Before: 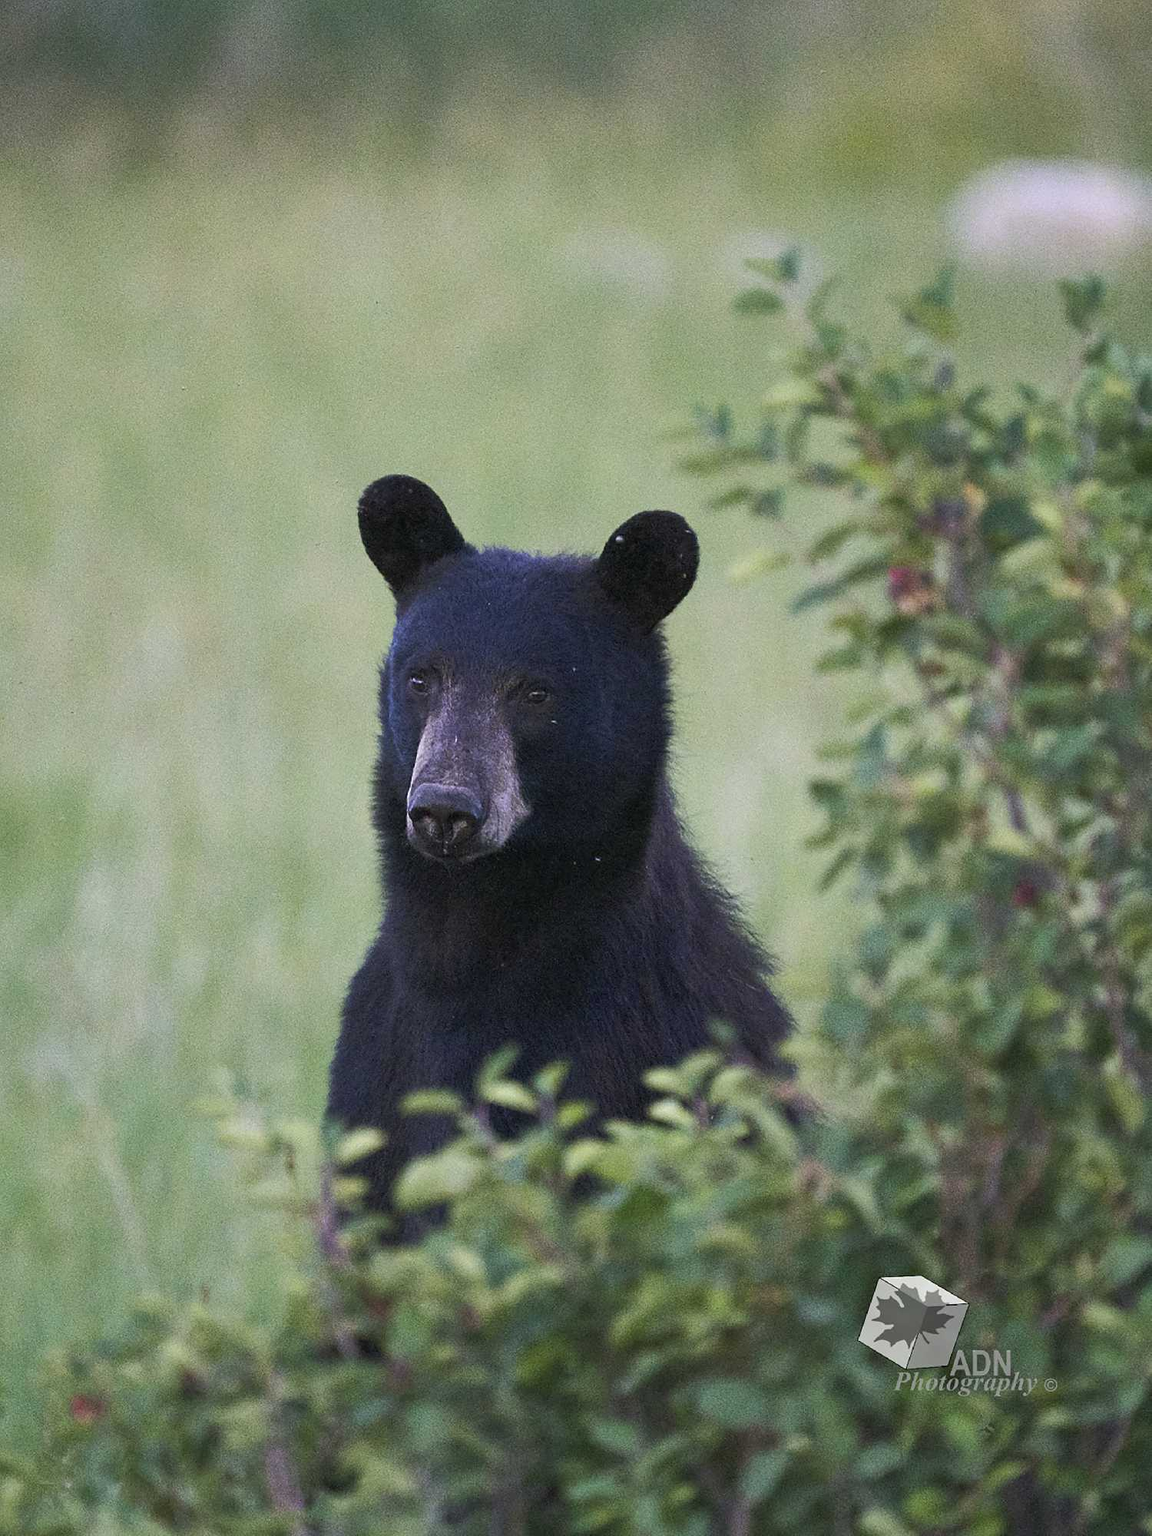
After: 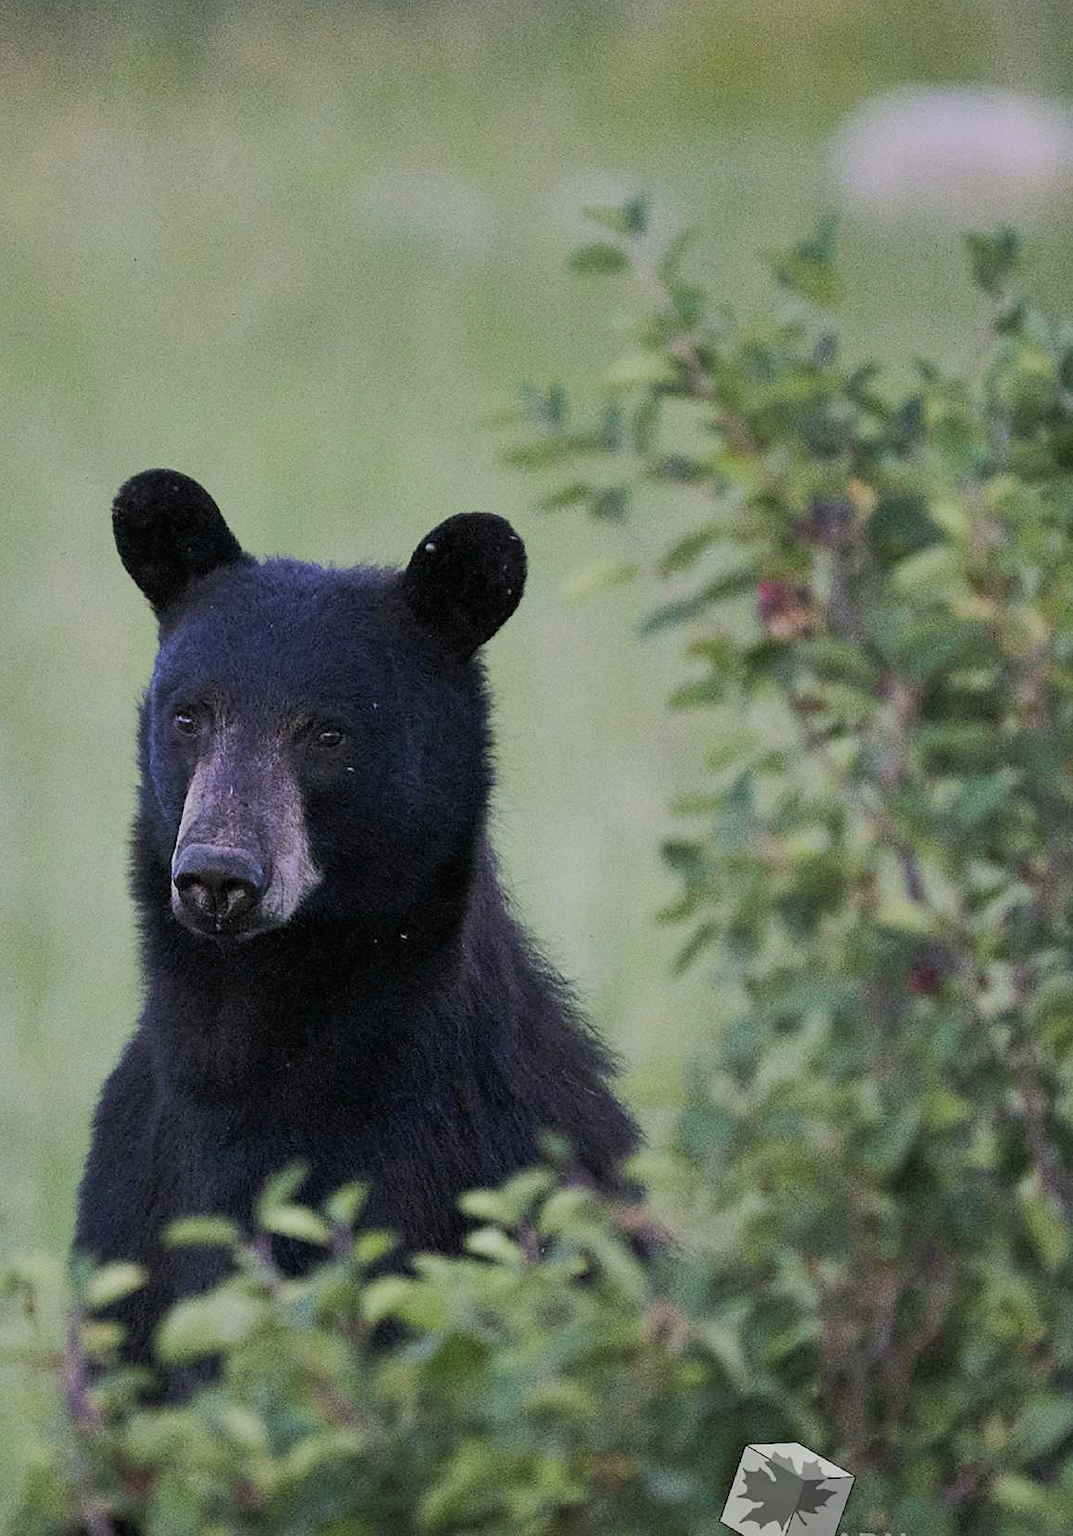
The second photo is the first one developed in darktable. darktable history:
shadows and highlights: shadows 22.7, highlights -48.71, soften with gaussian
filmic rgb: black relative exposure -7.65 EV, white relative exposure 4.56 EV, hardness 3.61
bloom: size 13.65%, threshold 98.39%, strength 4.82%
crop: left 23.095%, top 5.827%, bottom 11.854%
